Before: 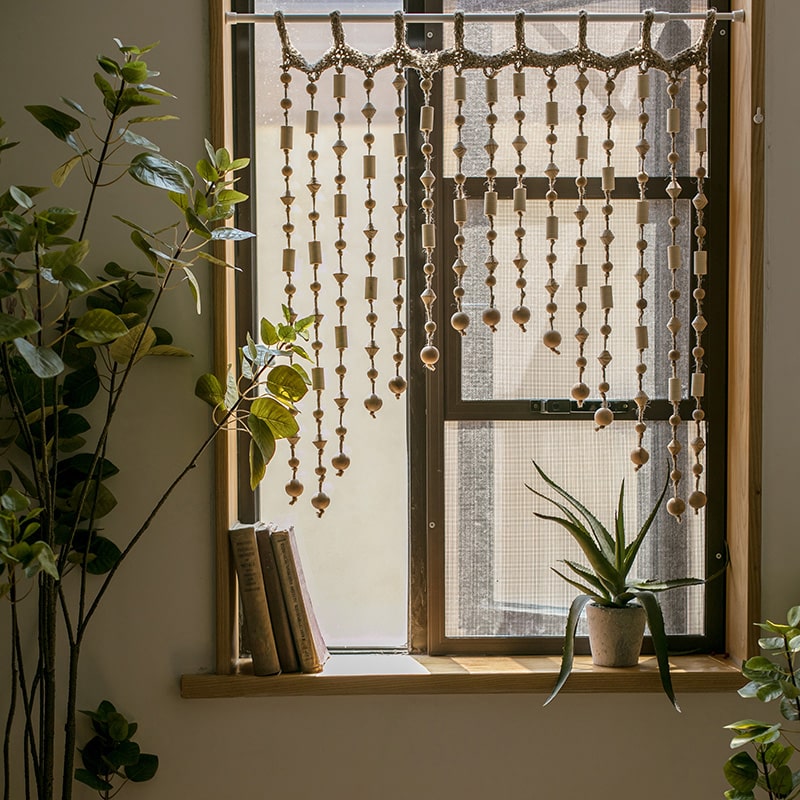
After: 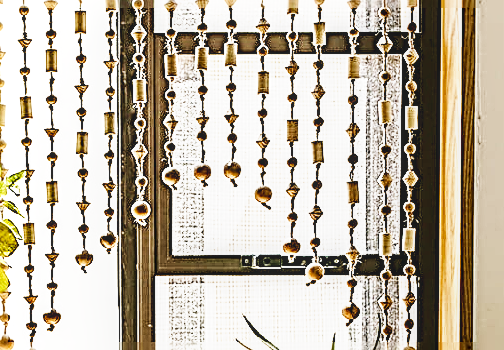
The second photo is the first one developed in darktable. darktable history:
base curve: curves: ch0 [(0, 0.003) (0.001, 0.002) (0.006, 0.004) (0.02, 0.022) (0.048, 0.086) (0.094, 0.234) (0.162, 0.431) (0.258, 0.629) (0.385, 0.8) (0.548, 0.918) (0.751, 0.988) (1, 1)], preserve colors none
exposure: black level correction 0, exposure 0.695 EV, compensate highlight preservation false
local contrast: on, module defaults
sharpen: radius 3.166, amount 1.729
tone equalizer: -8 EV -0.404 EV, -7 EV -0.386 EV, -6 EV -0.346 EV, -5 EV -0.243 EV, -3 EV 0.242 EV, -2 EV 0.324 EV, -1 EV 0.409 EV, +0 EV 0.438 EV, edges refinement/feathering 500, mask exposure compensation -1.57 EV, preserve details no
crop: left 36.245%, top 18.154%, right 0.304%, bottom 38.002%
